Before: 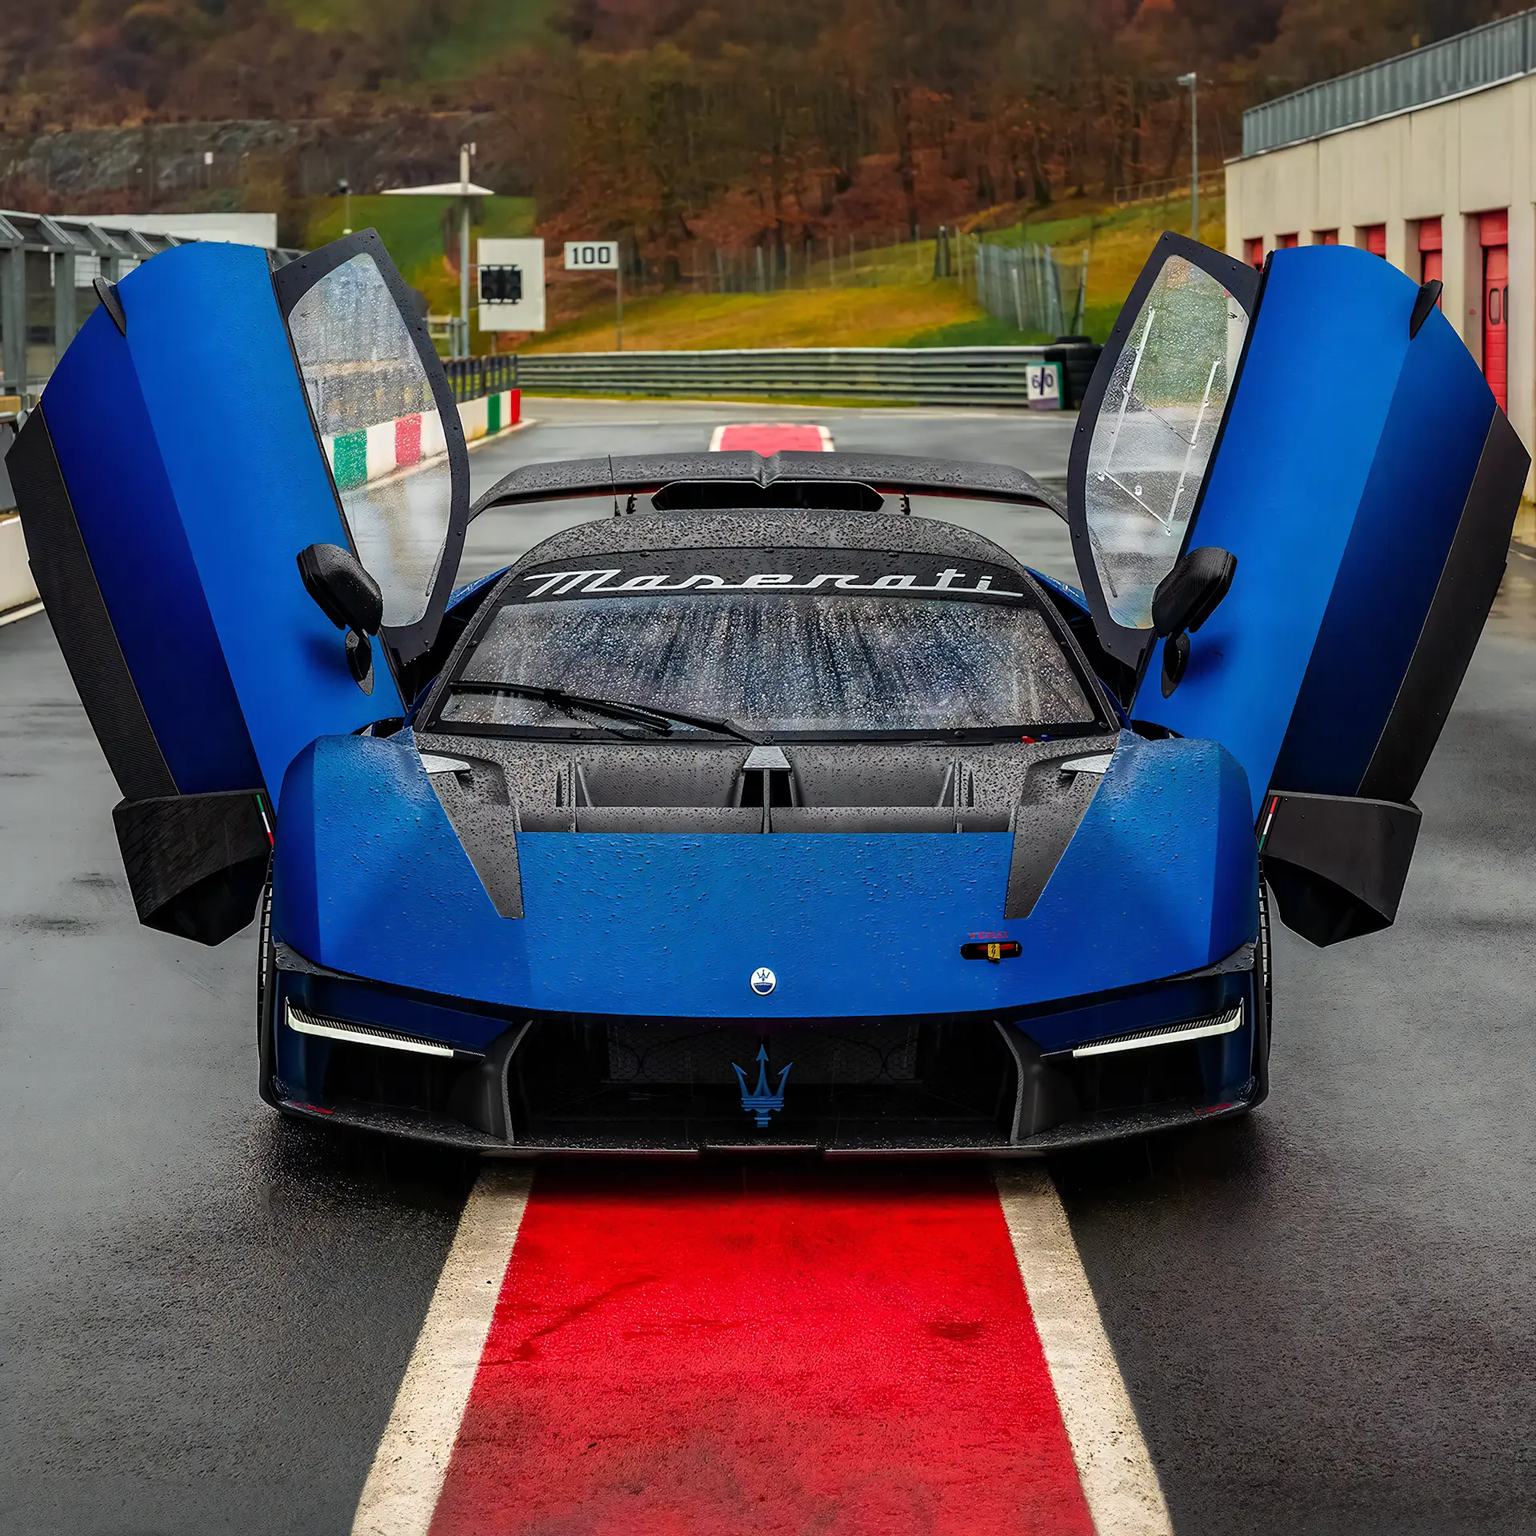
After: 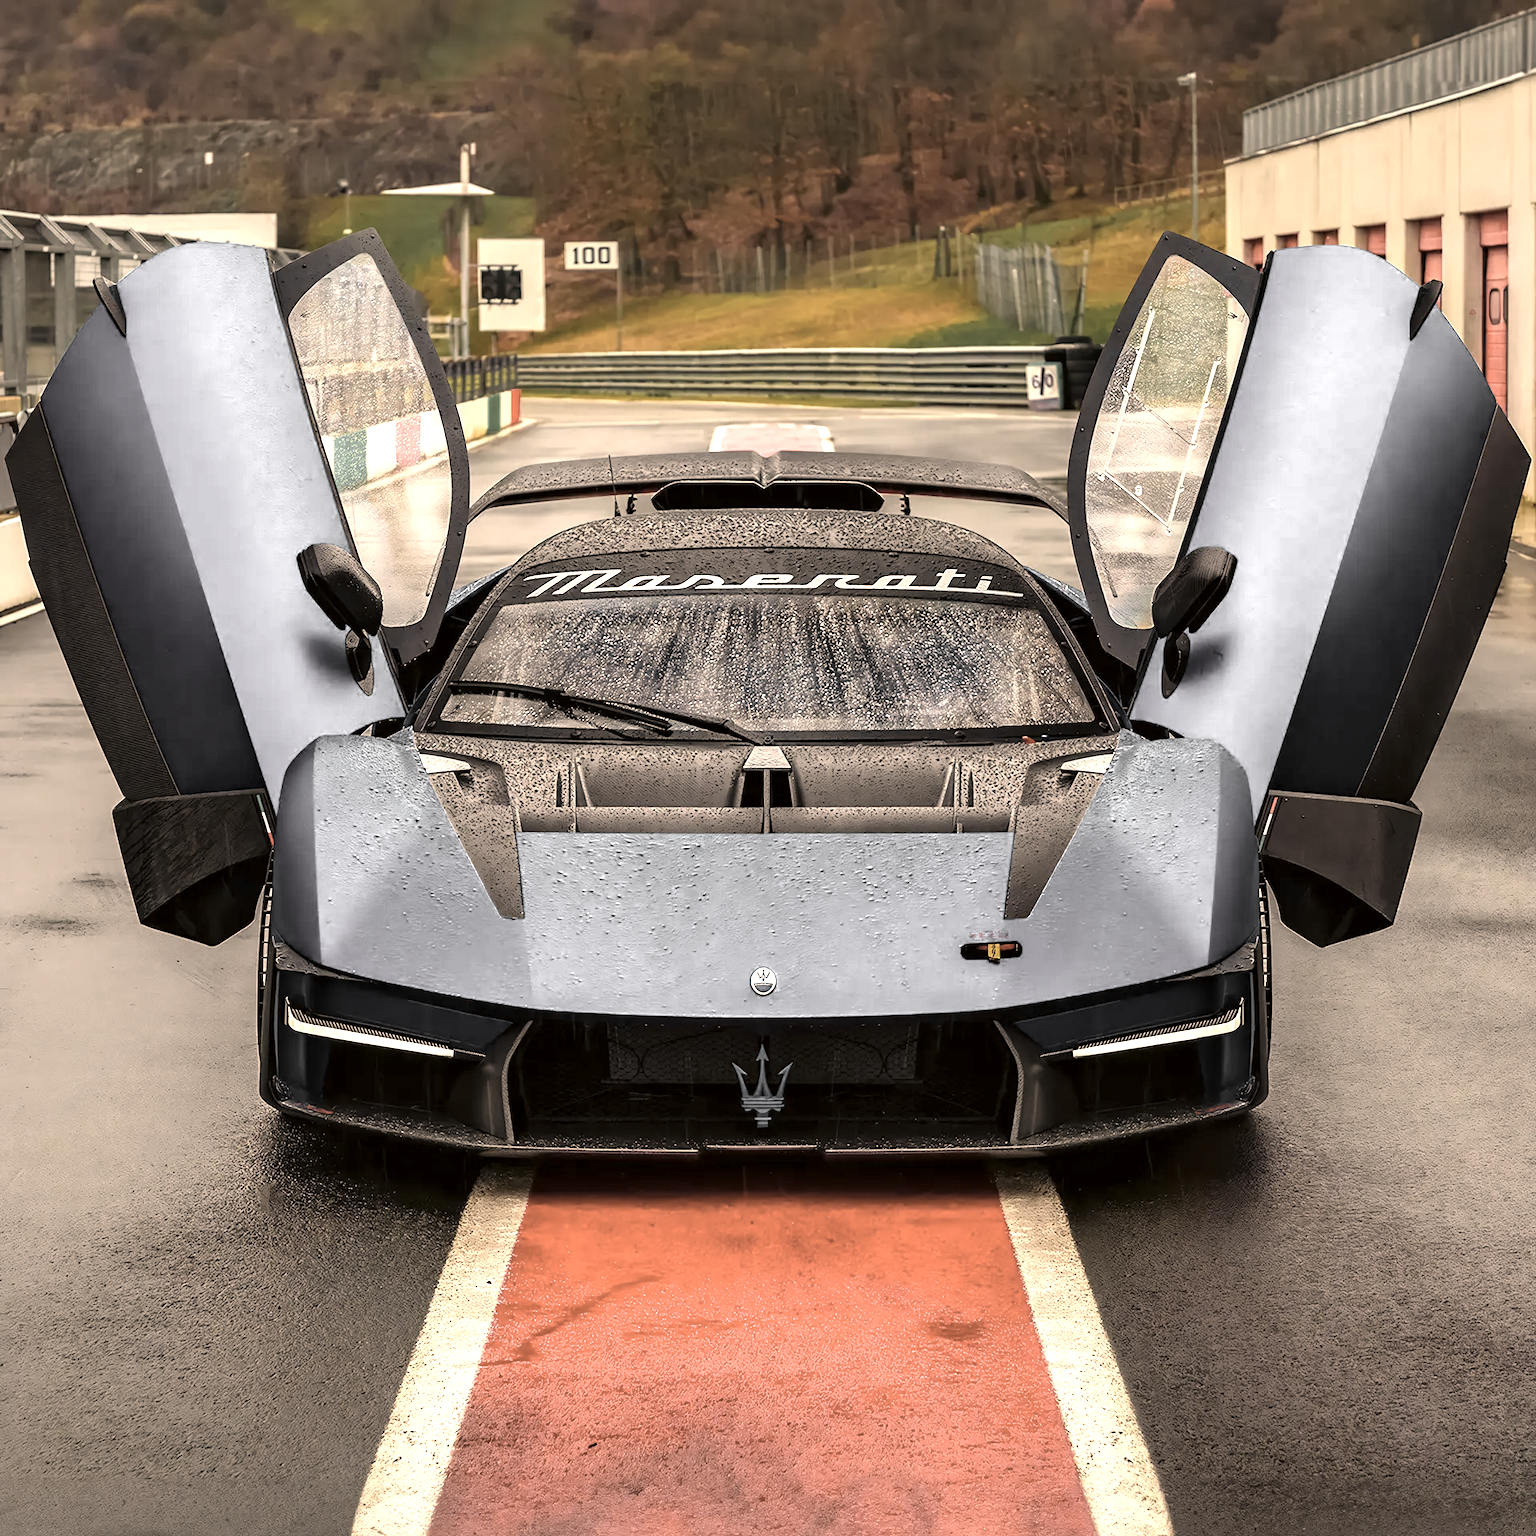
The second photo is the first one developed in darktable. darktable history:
color zones: curves: ch0 [(0, 0.613) (0.01, 0.613) (0.245, 0.448) (0.498, 0.529) (0.642, 0.665) (0.879, 0.777) (0.99, 0.613)]; ch1 [(0, 0.035) (0.121, 0.189) (0.259, 0.197) (0.415, 0.061) (0.589, 0.022) (0.732, 0.022) (0.857, 0.026) (0.991, 0.053)]
exposure: exposure 1.061 EV, compensate highlight preservation false
color correction: highlights a* 17.94, highlights b* 35.39, shadows a* 1.48, shadows b* 6.42, saturation 1.01
